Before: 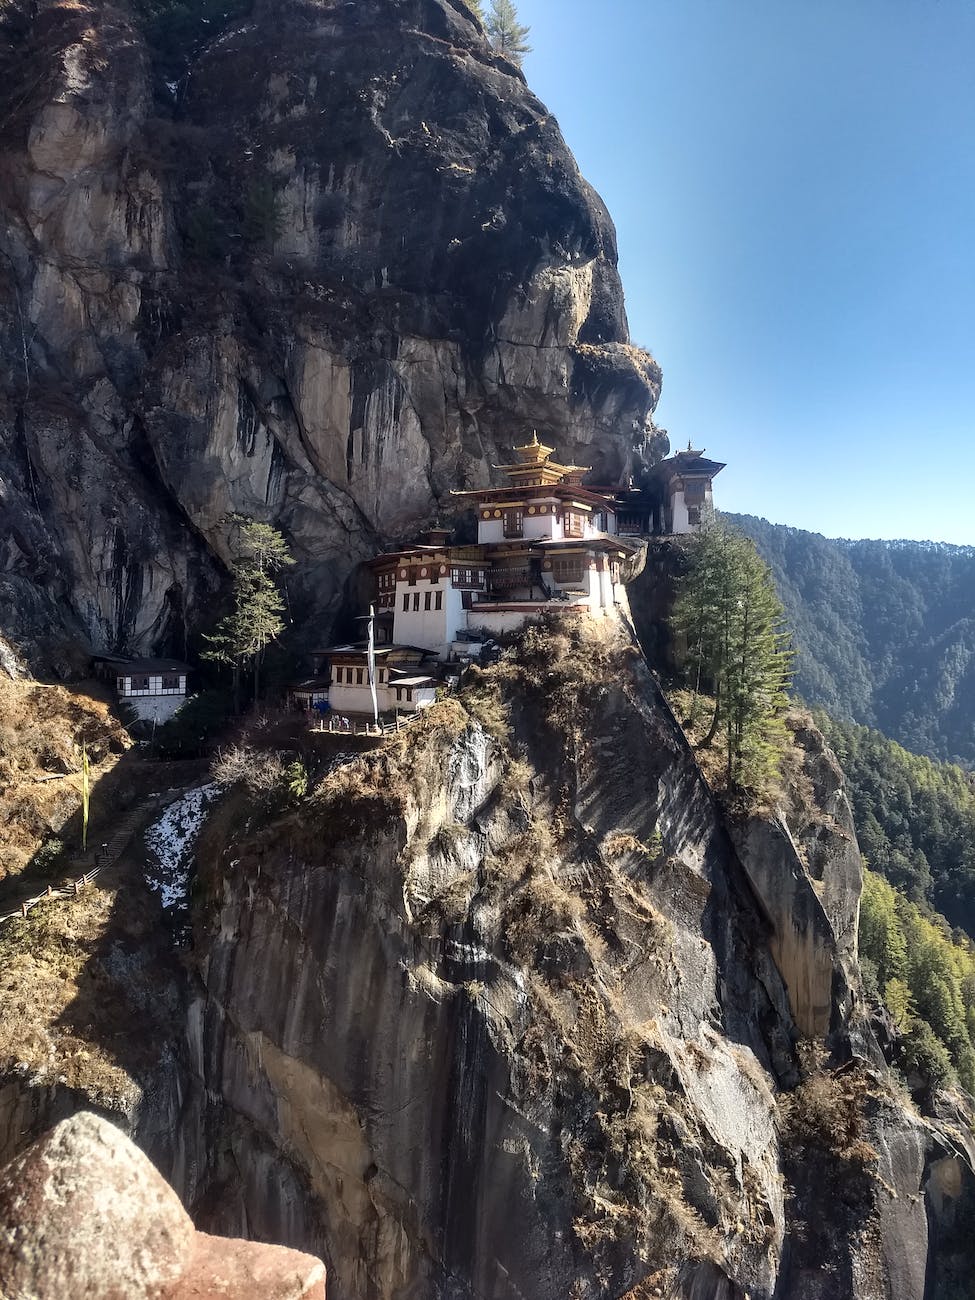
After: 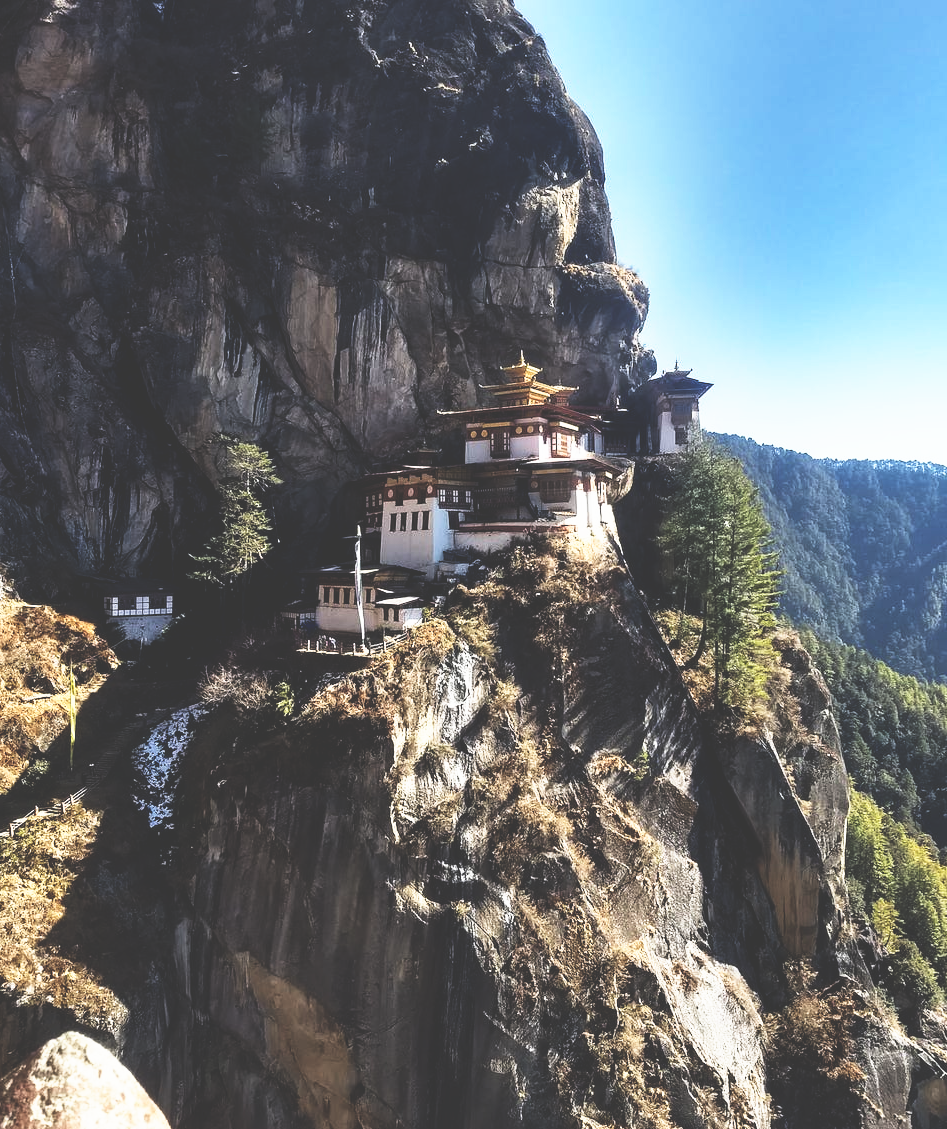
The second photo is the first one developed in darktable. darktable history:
exposure: exposure -0.063 EV, compensate highlight preservation false
crop: left 1.338%, top 6.194%, right 1.452%, bottom 6.886%
base curve: curves: ch0 [(0, 0.036) (0.007, 0.037) (0.604, 0.887) (1, 1)], preserve colors none
